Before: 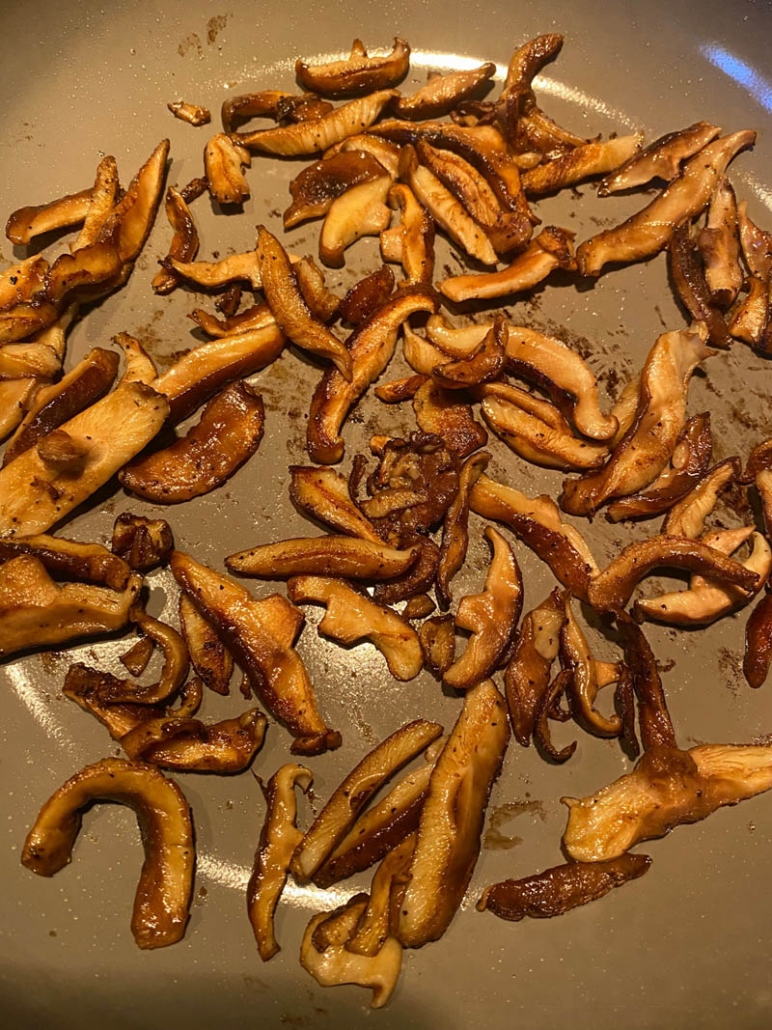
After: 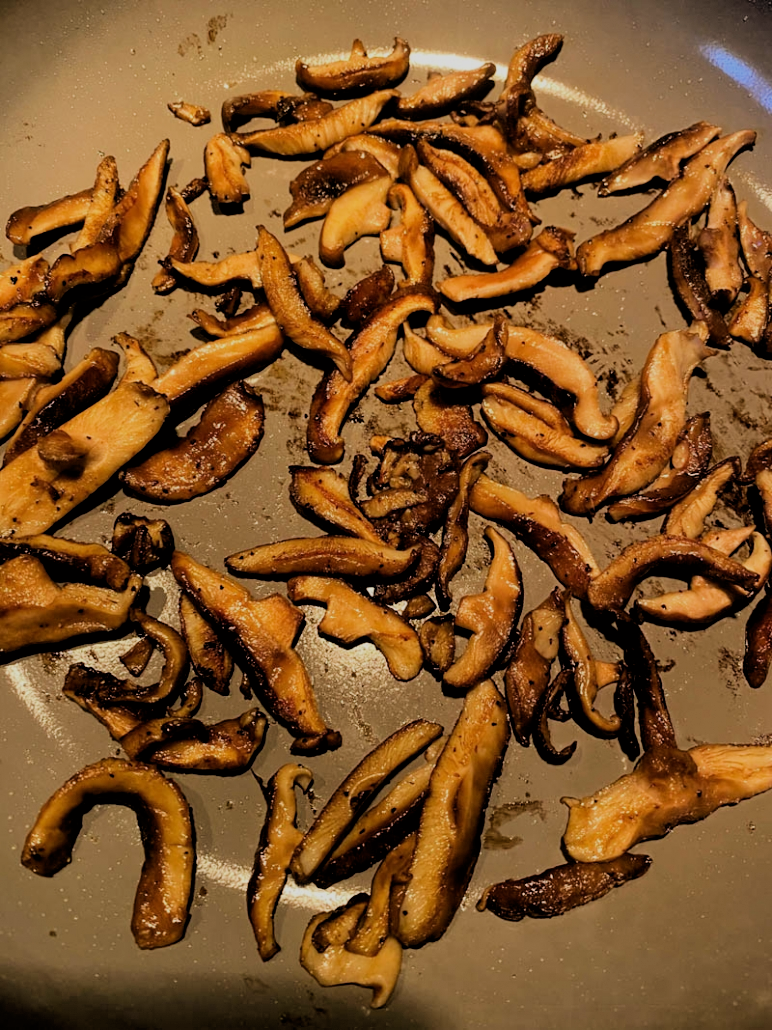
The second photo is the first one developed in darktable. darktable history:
filmic rgb: black relative exposure -2.89 EV, white relative exposure 4.56 EV, hardness 1.76, contrast 1.262
